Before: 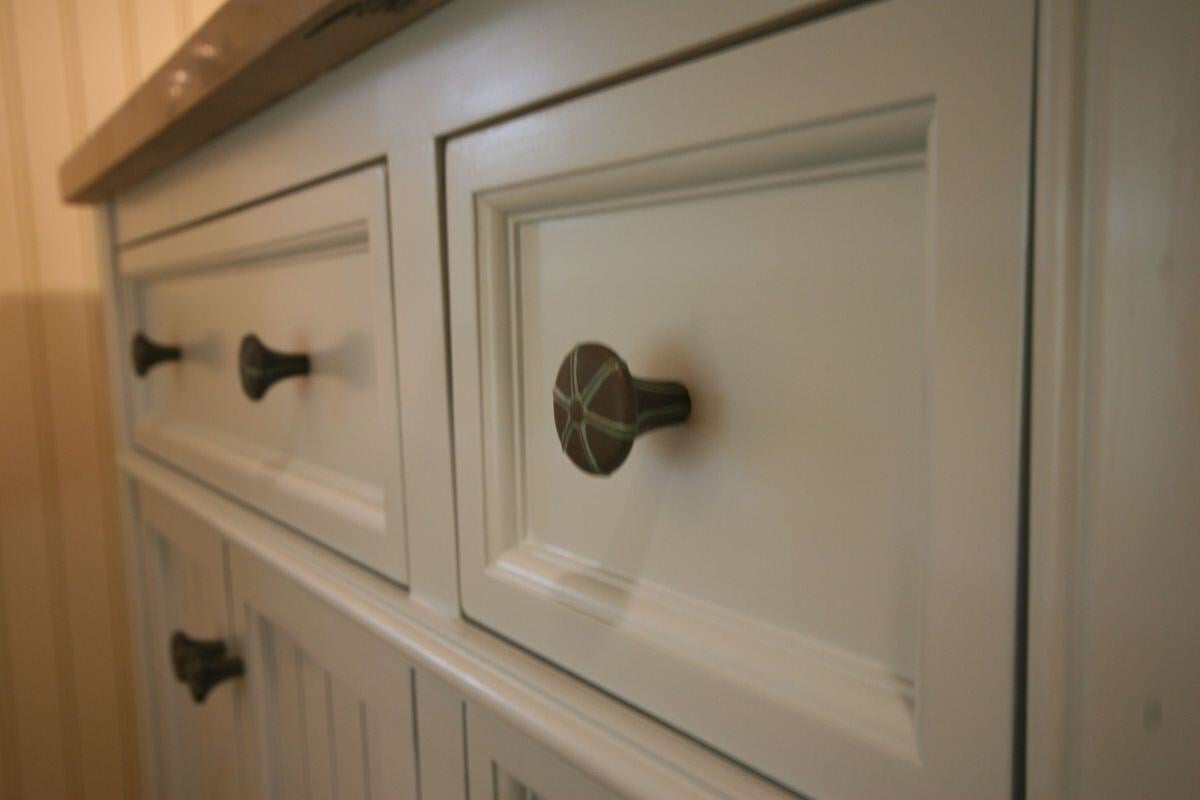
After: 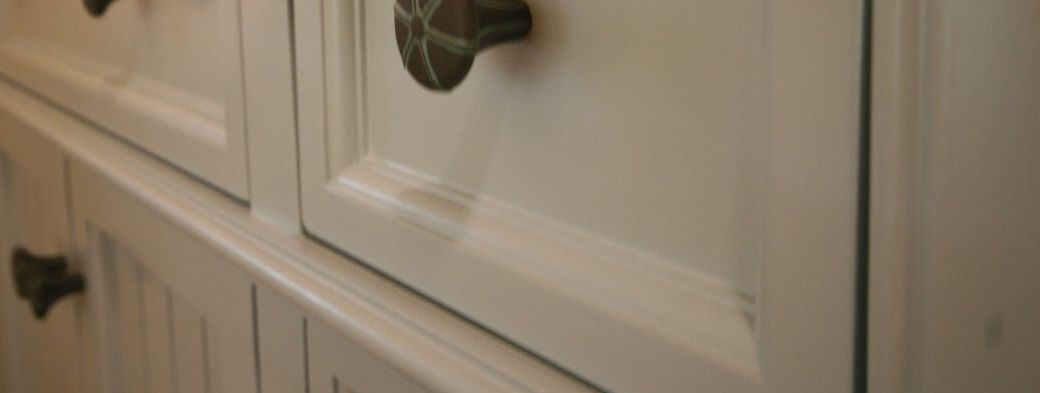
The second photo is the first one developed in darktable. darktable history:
crop and rotate: left 13.32%, top 48.059%, bottom 2.784%
